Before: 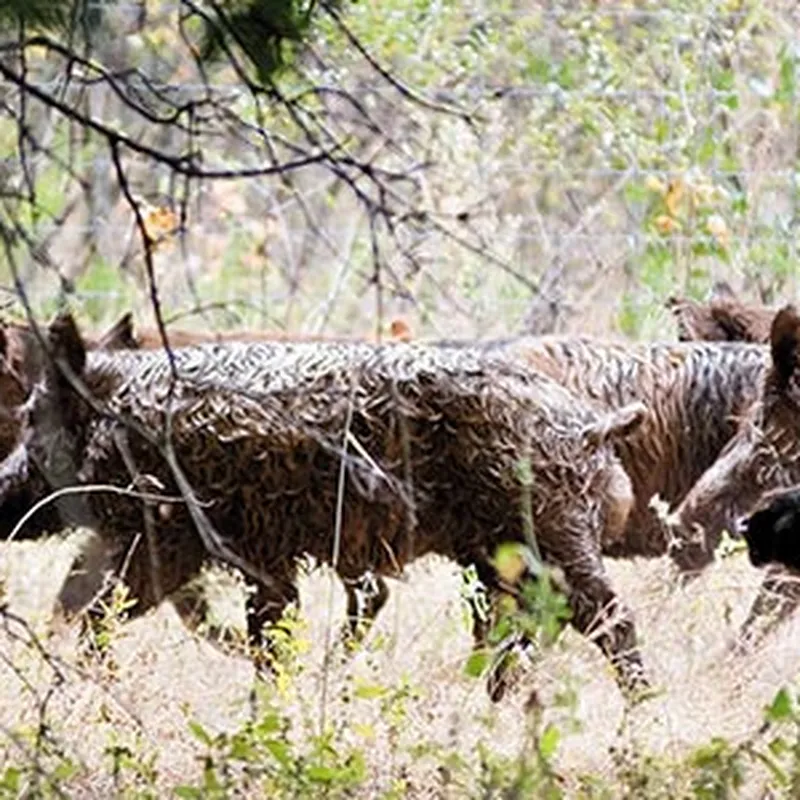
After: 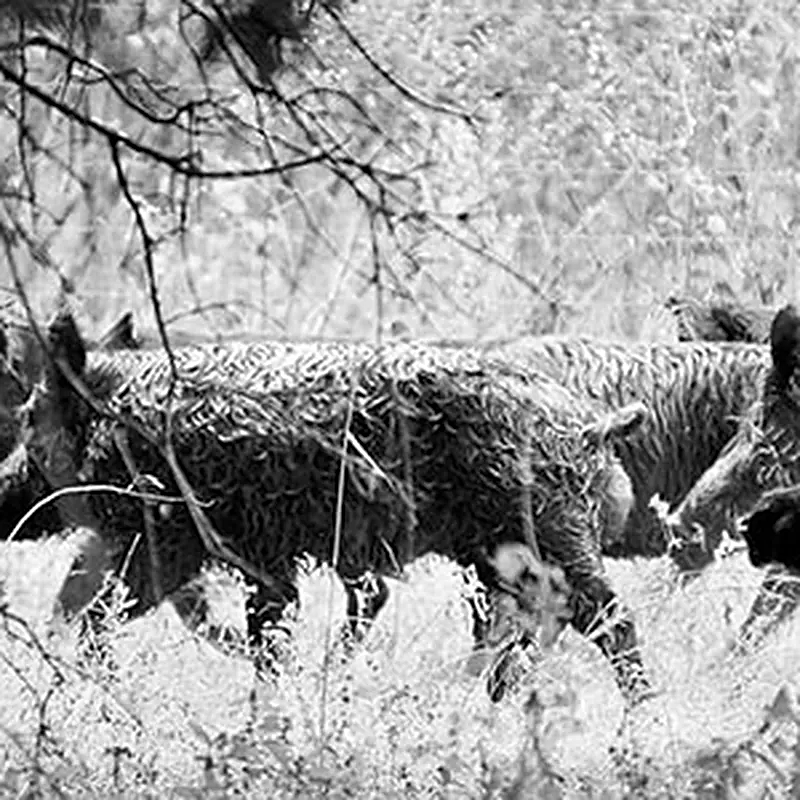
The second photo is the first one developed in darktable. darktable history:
monochrome: a 16.01, b -2.65, highlights 0.52
sharpen: on, module defaults
contrast brightness saturation: saturation -0.05
